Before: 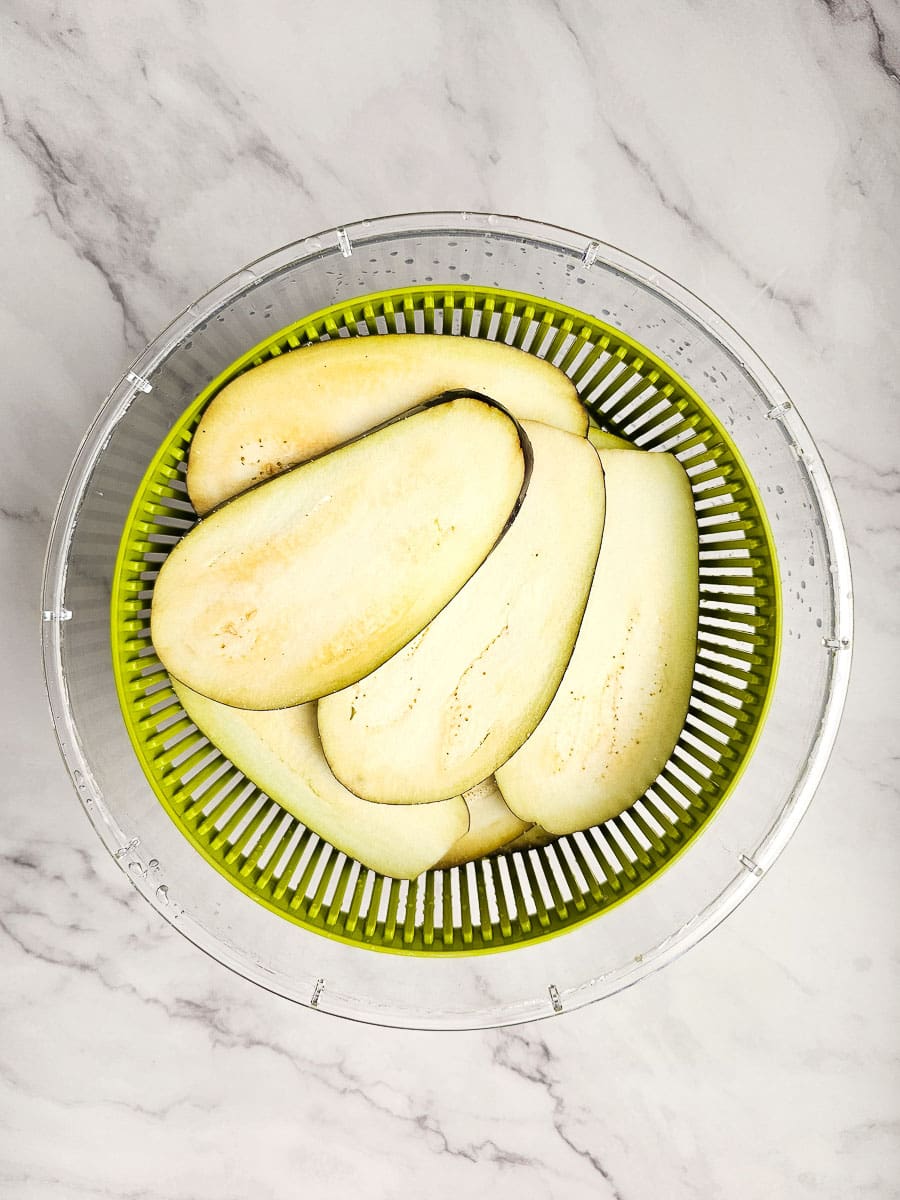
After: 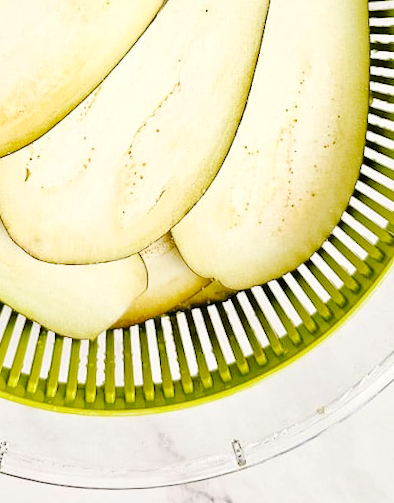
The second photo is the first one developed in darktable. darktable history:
tone equalizer: -7 EV 0.15 EV, -6 EV 0.6 EV, -5 EV 1.15 EV, -4 EV 1.33 EV, -3 EV 1.15 EV, -2 EV 0.6 EV, -1 EV 0.15 EV, mask exposure compensation -0.5 EV
velvia: strength 15%
rotate and perspective: rotation -1.77°, lens shift (horizontal) 0.004, automatic cropping off
crop: left 37.221%, top 45.169%, right 20.63%, bottom 13.777%
tone curve: curves: ch0 [(0, 0) (0.003, 0.002) (0.011, 0.009) (0.025, 0.018) (0.044, 0.03) (0.069, 0.043) (0.1, 0.057) (0.136, 0.079) (0.177, 0.125) (0.224, 0.178) (0.277, 0.255) (0.335, 0.341) (0.399, 0.443) (0.468, 0.553) (0.543, 0.644) (0.623, 0.718) (0.709, 0.779) (0.801, 0.849) (0.898, 0.929) (1, 1)], preserve colors none
